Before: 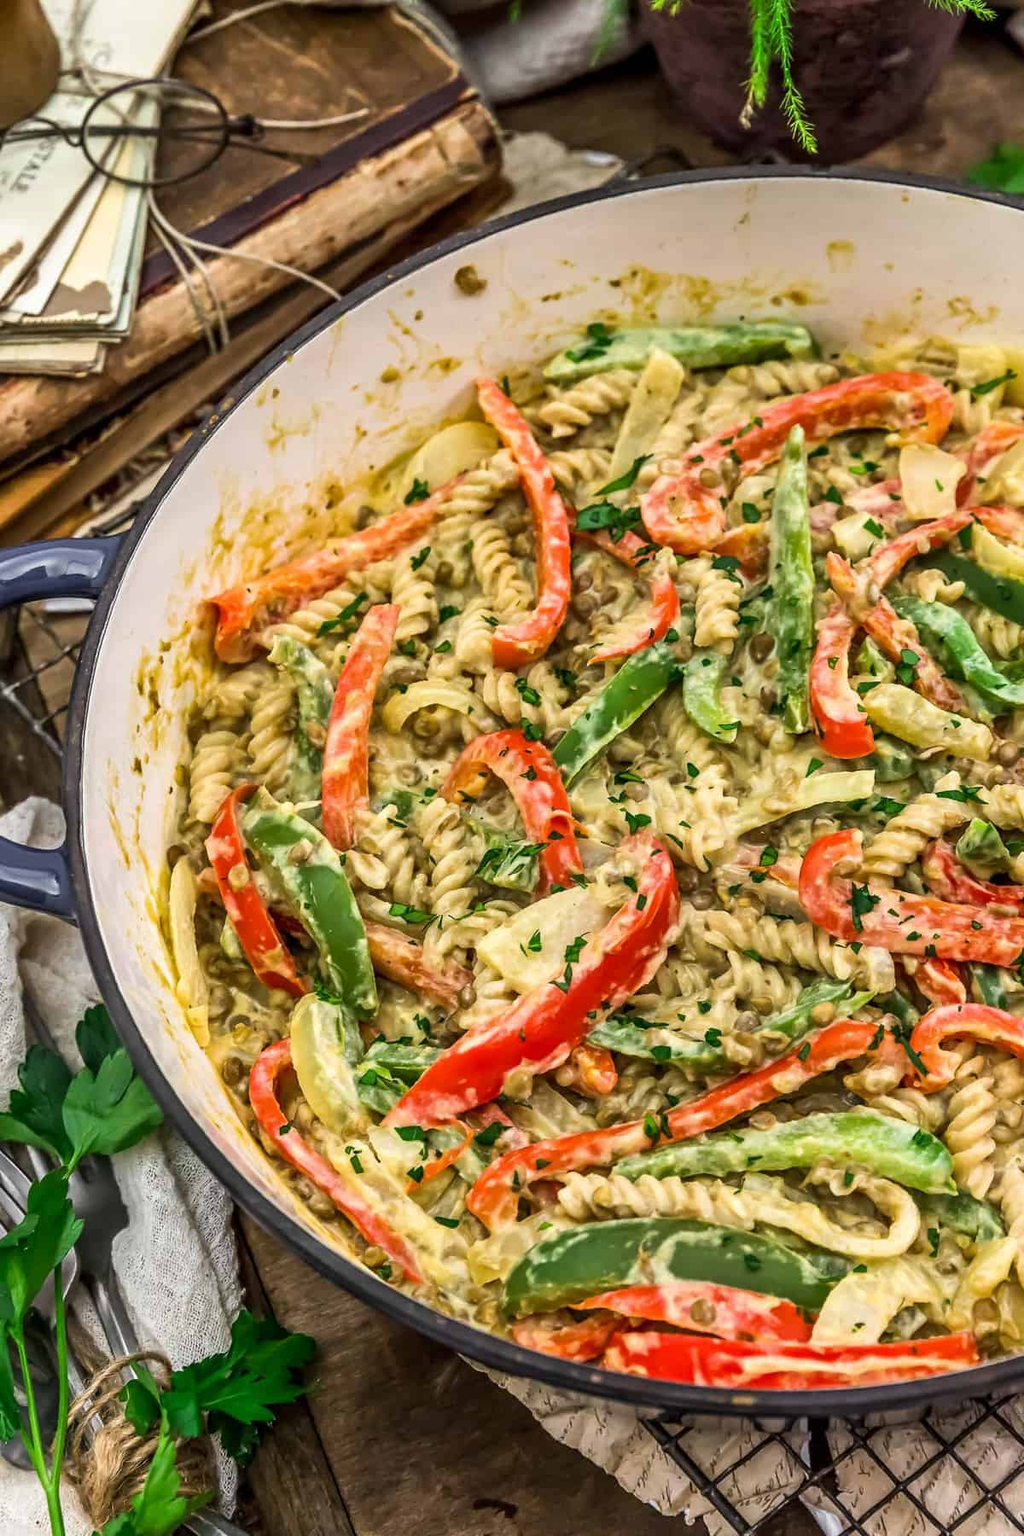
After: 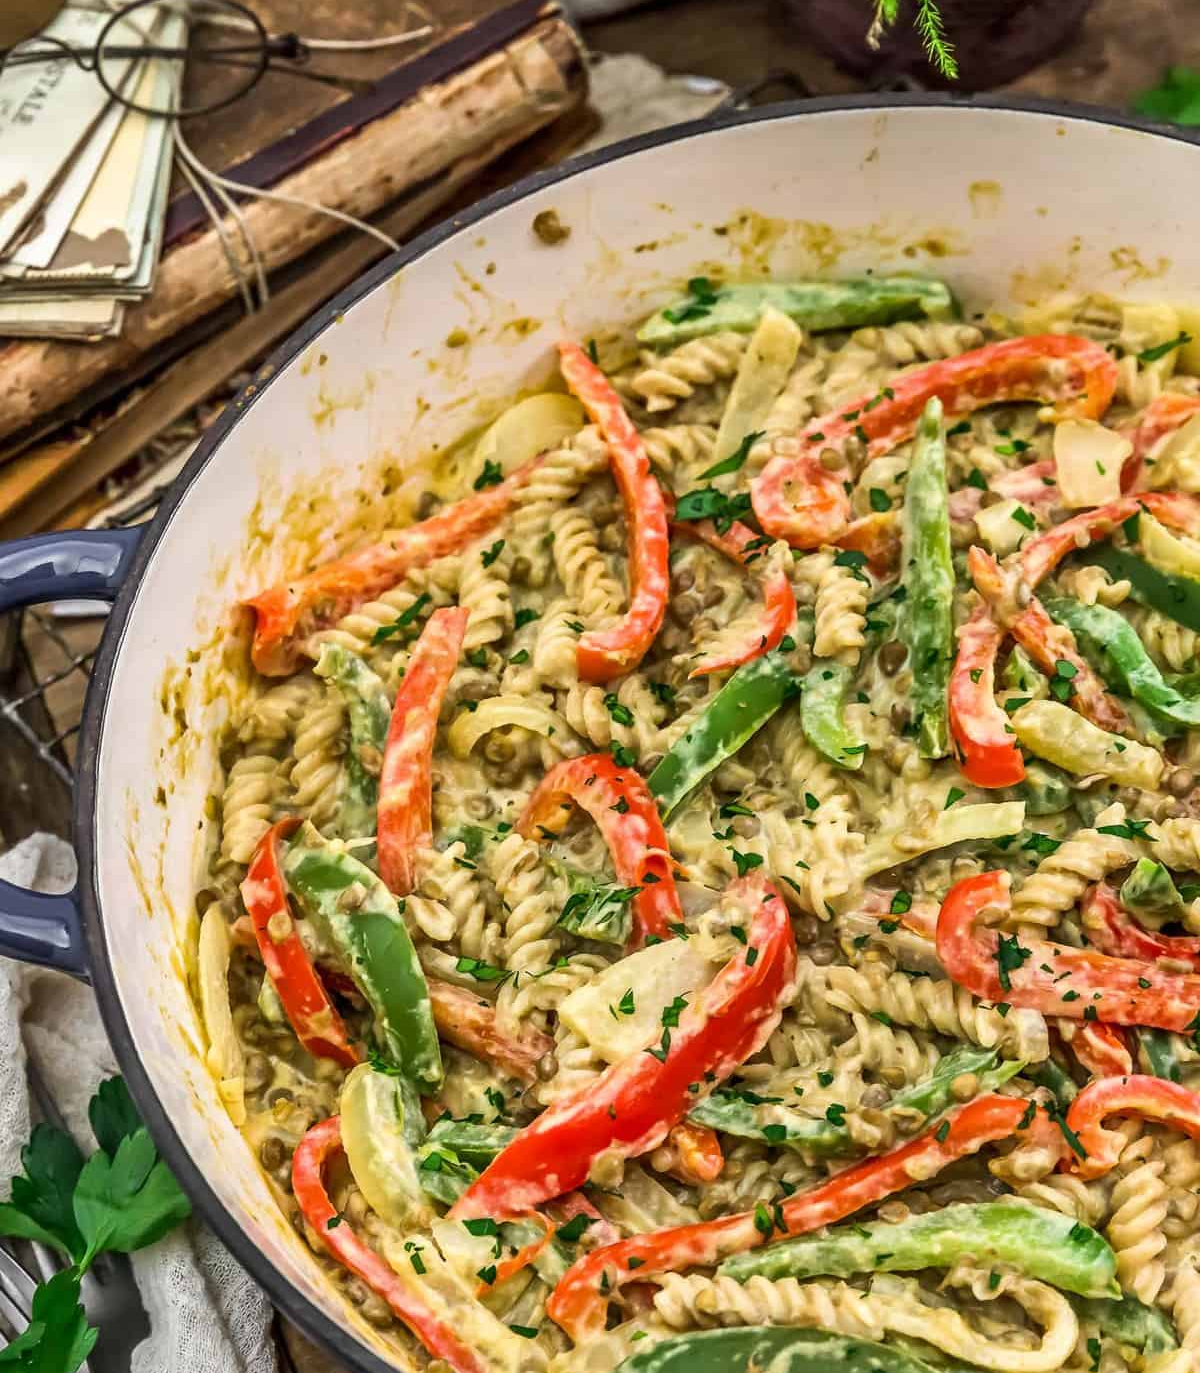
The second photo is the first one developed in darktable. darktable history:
crop: top 5.646%, bottom 18.056%
